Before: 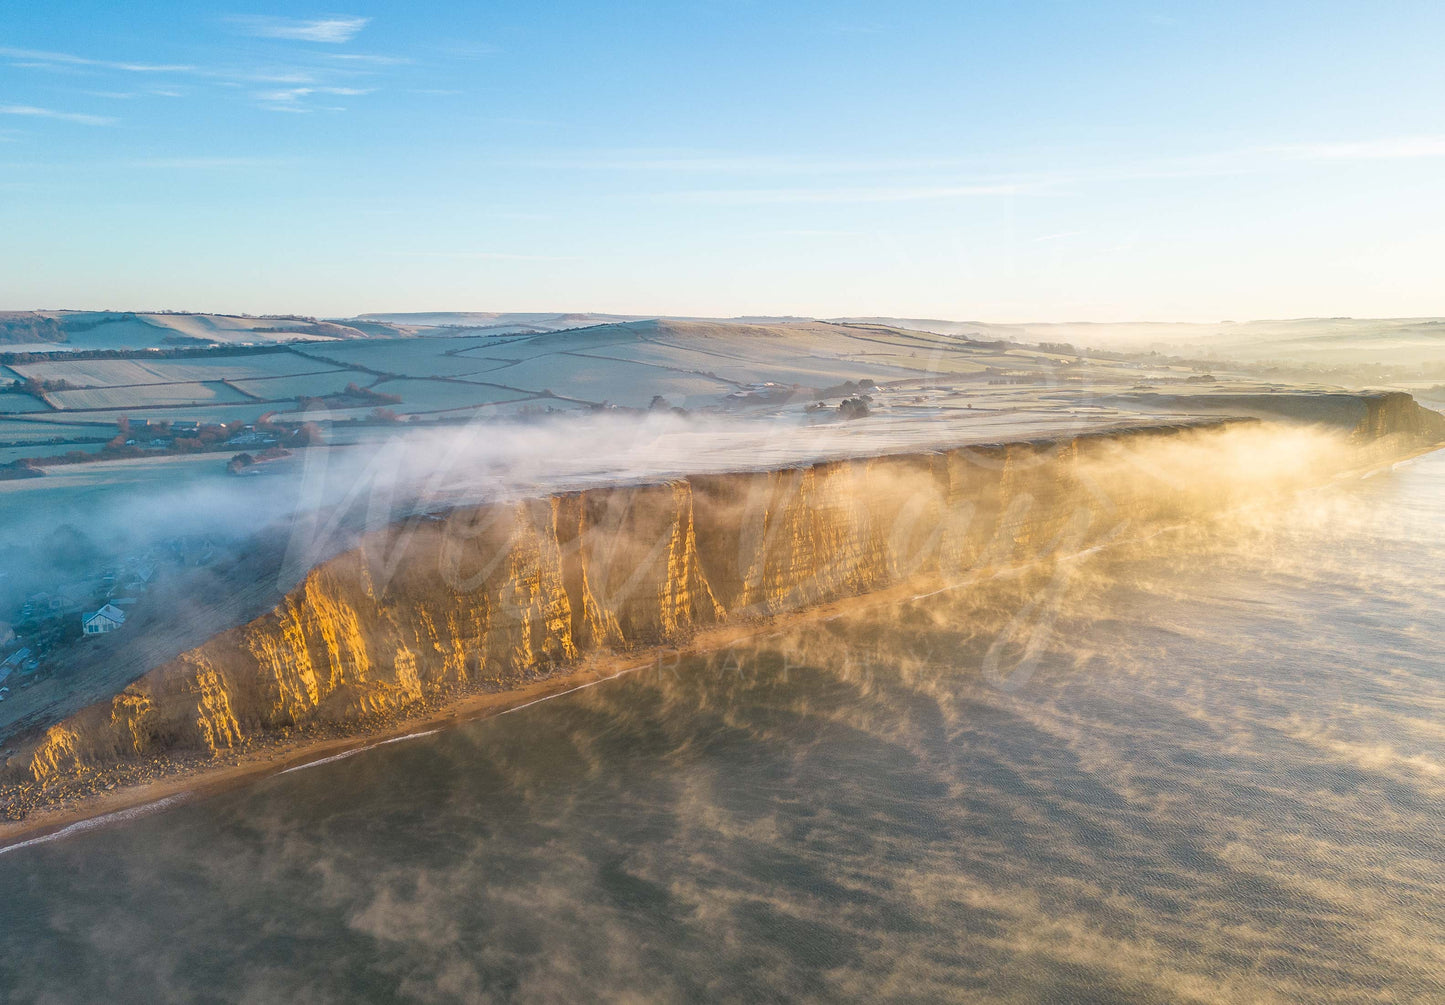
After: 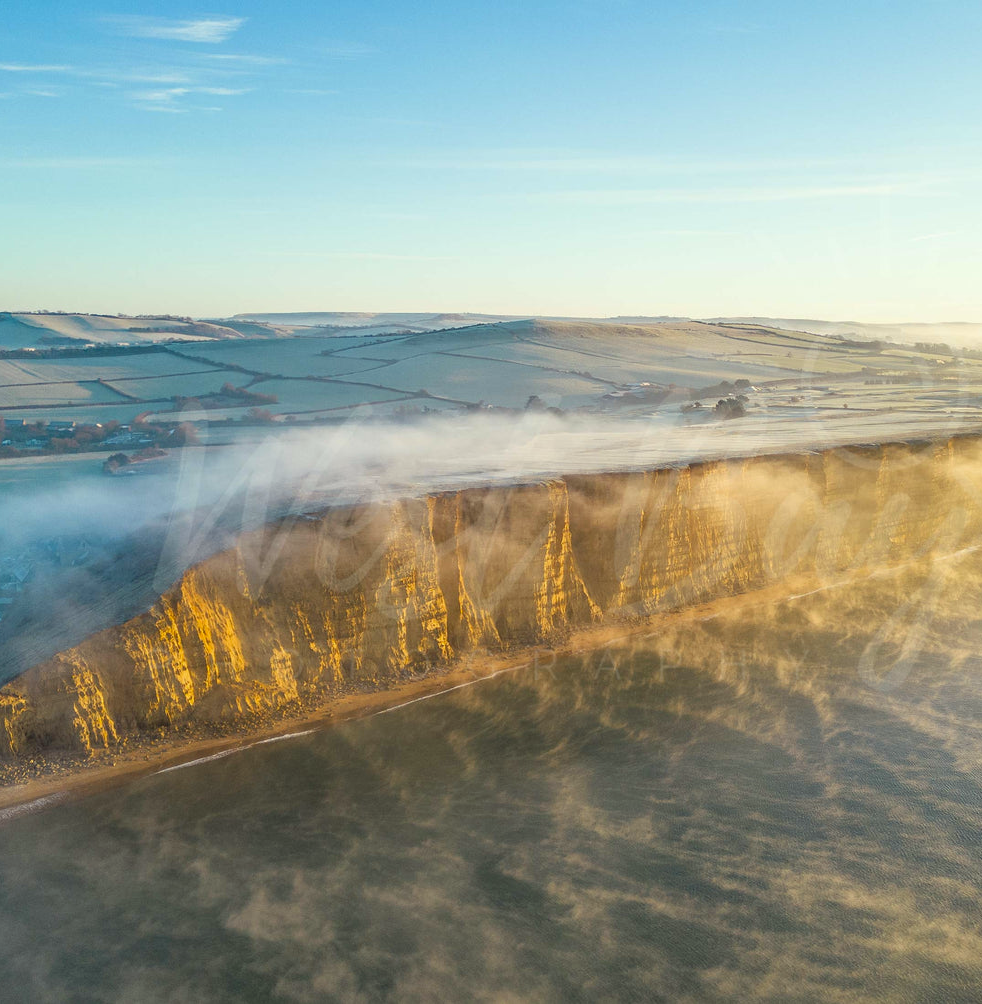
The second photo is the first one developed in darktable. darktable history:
crop and rotate: left 8.608%, right 23.38%
color correction: highlights a* -4.43, highlights b* 6.5
